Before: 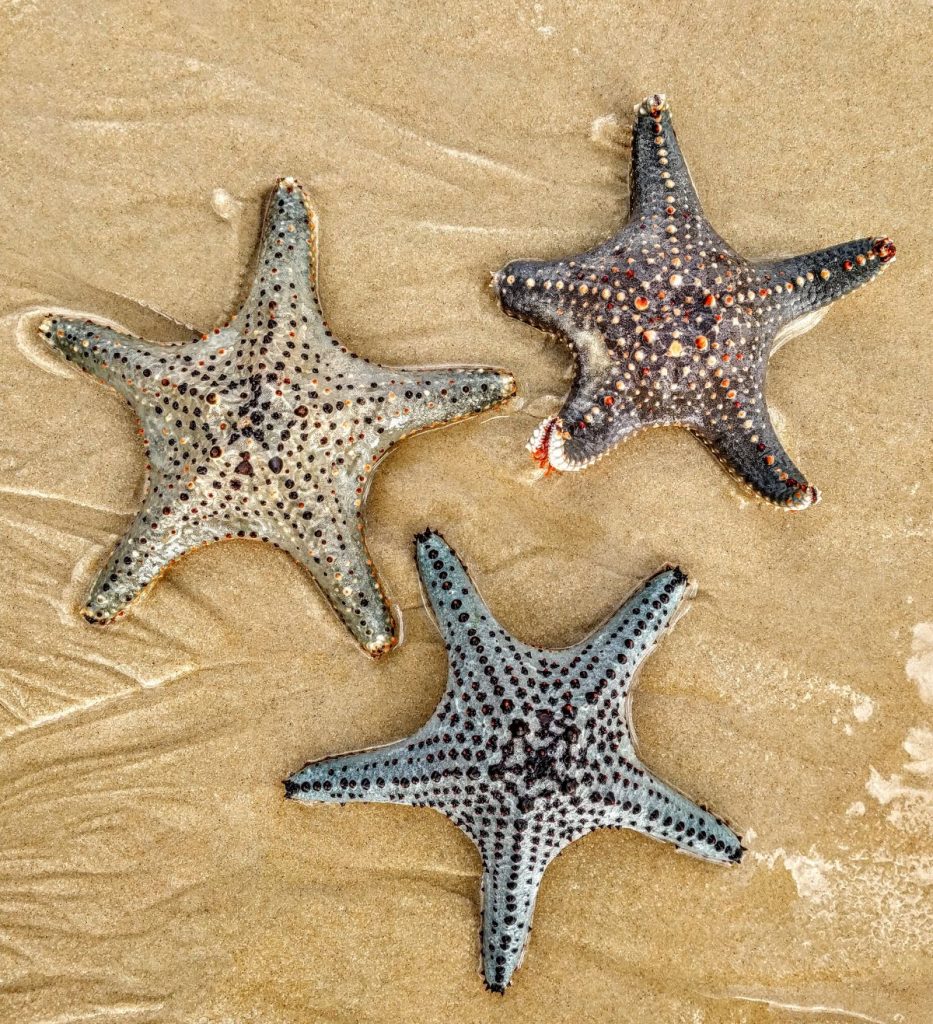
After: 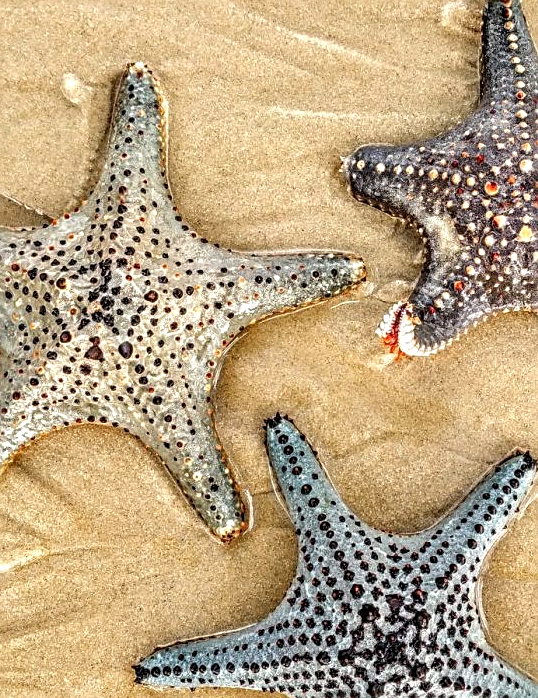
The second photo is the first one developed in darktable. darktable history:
crop: left 16.182%, top 11.25%, right 26.053%, bottom 20.563%
exposure: exposure 0.297 EV, compensate exposure bias true, compensate highlight preservation false
sharpen: on, module defaults
